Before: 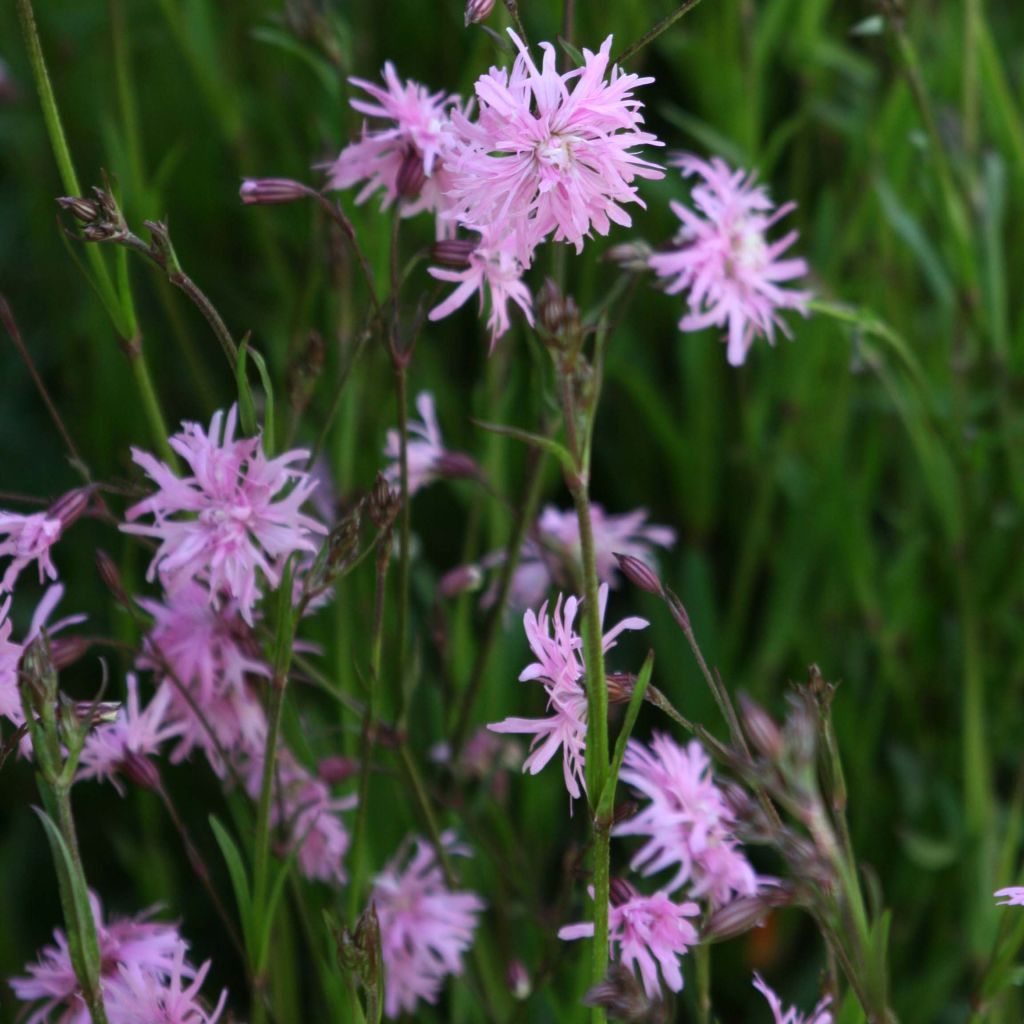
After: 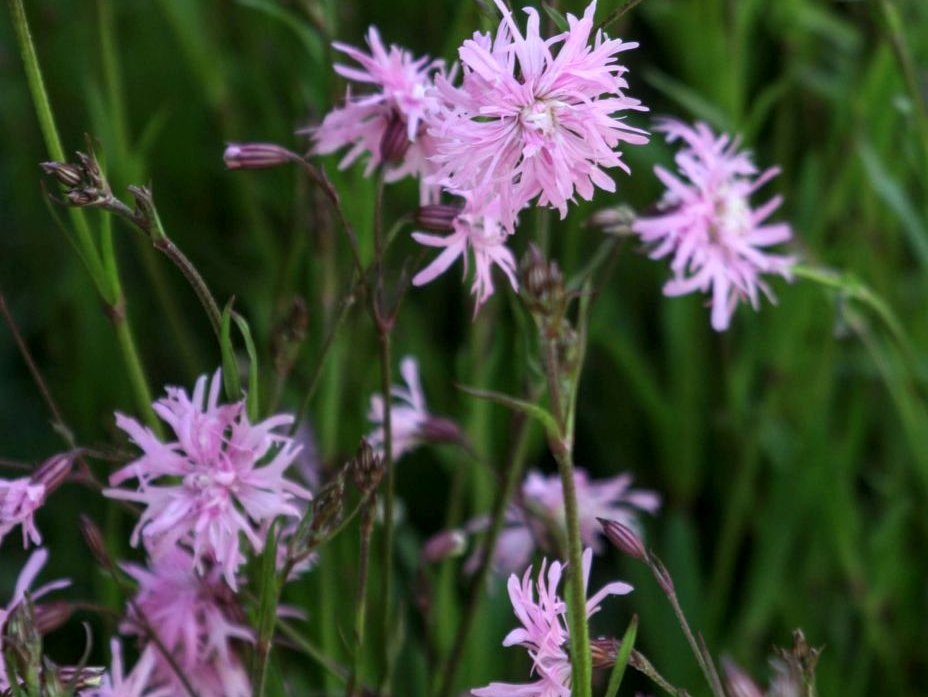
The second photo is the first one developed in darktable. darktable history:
local contrast: on, module defaults
crop: left 1.615%, top 3.447%, right 7.698%, bottom 28.456%
